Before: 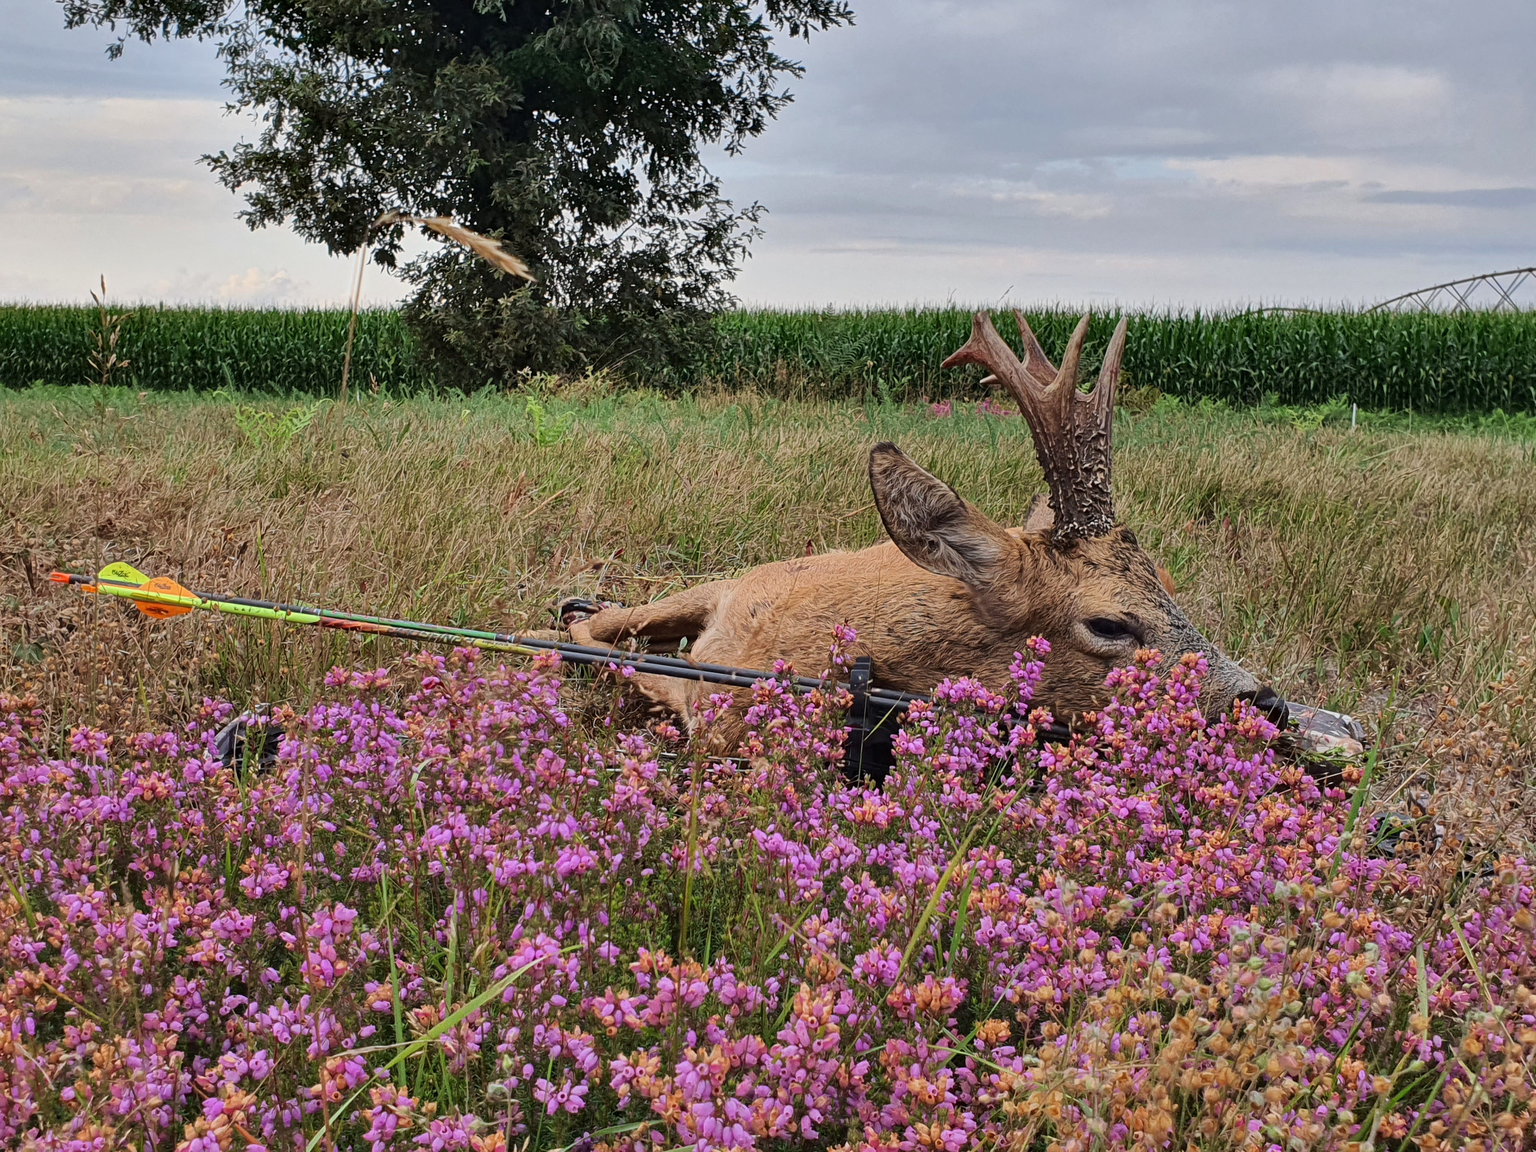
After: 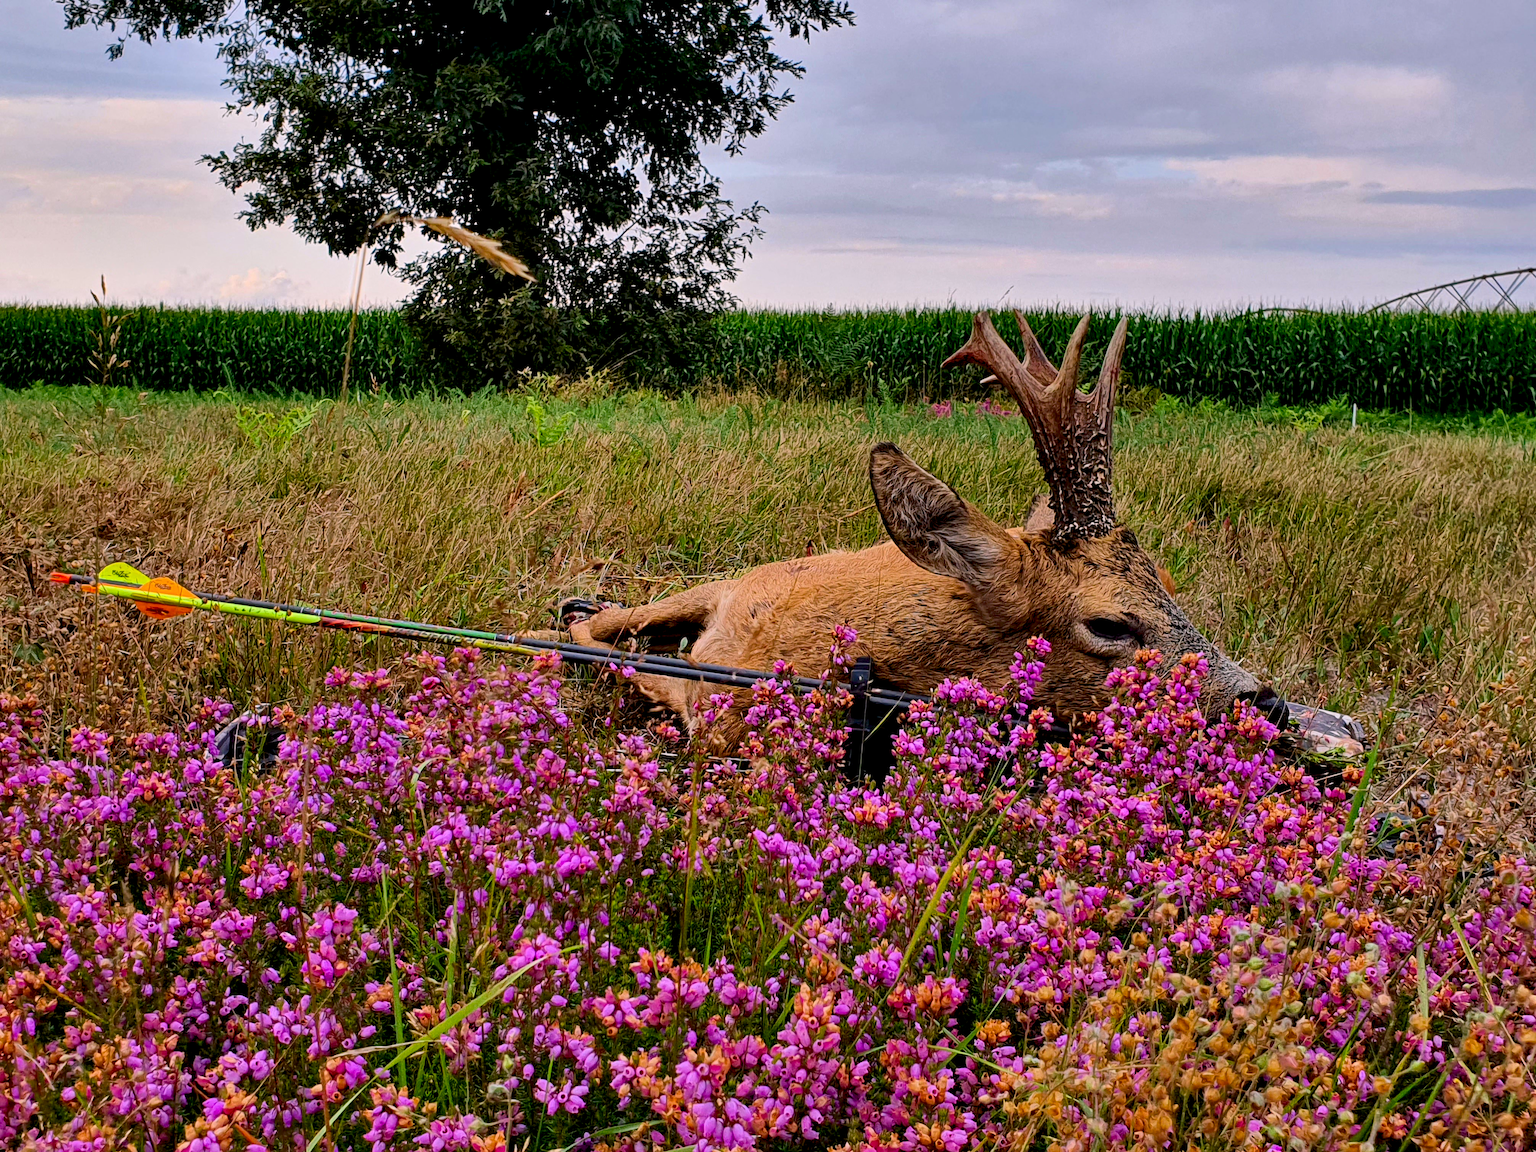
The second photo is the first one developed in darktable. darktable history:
contrast brightness saturation: contrast 0.13, brightness -0.05, saturation 0.16
color balance rgb: shadows lift › chroma 2%, shadows lift › hue 217.2°, power › chroma 0.25%, power › hue 60°, highlights gain › chroma 1.5%, highlights gain › hue 309.6°, global offset › luminance -0.5%, perceptual saturation grading › global saturation 15%, global vibrance 20%
exposure: black level correction 0.01, exposure 0.011 EV, compensate highlight preservation false
